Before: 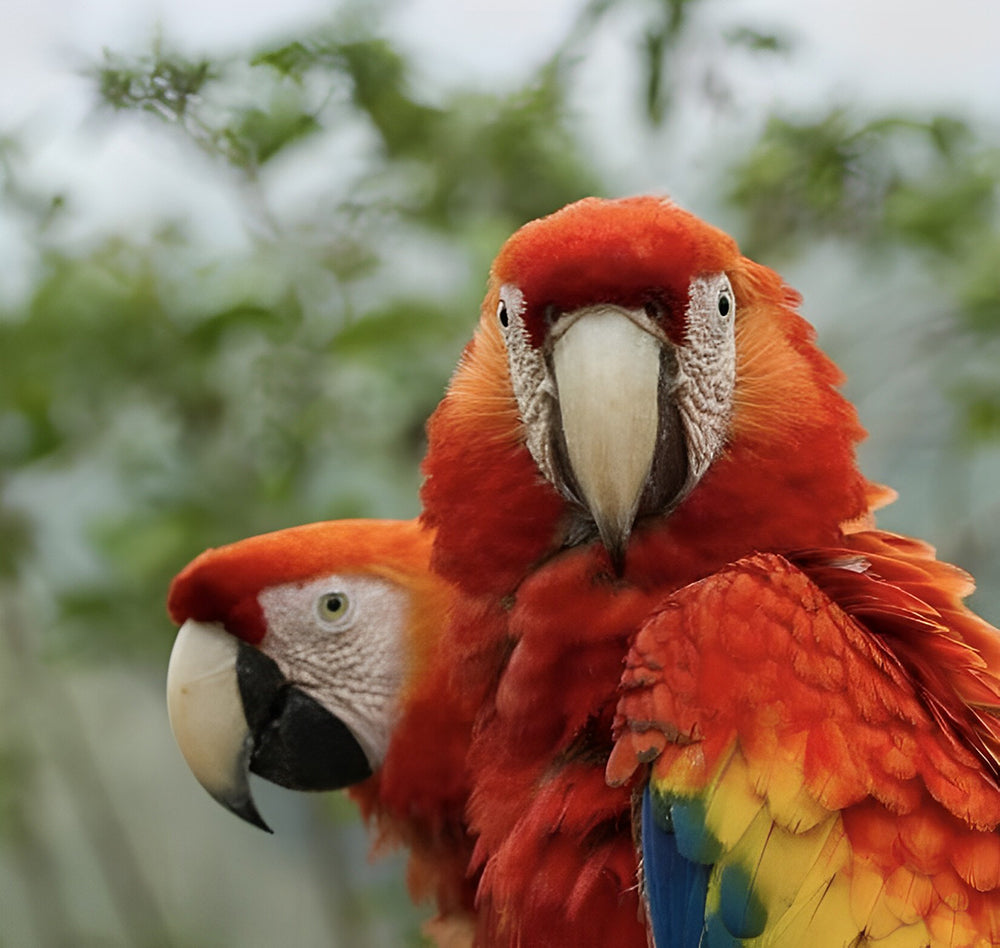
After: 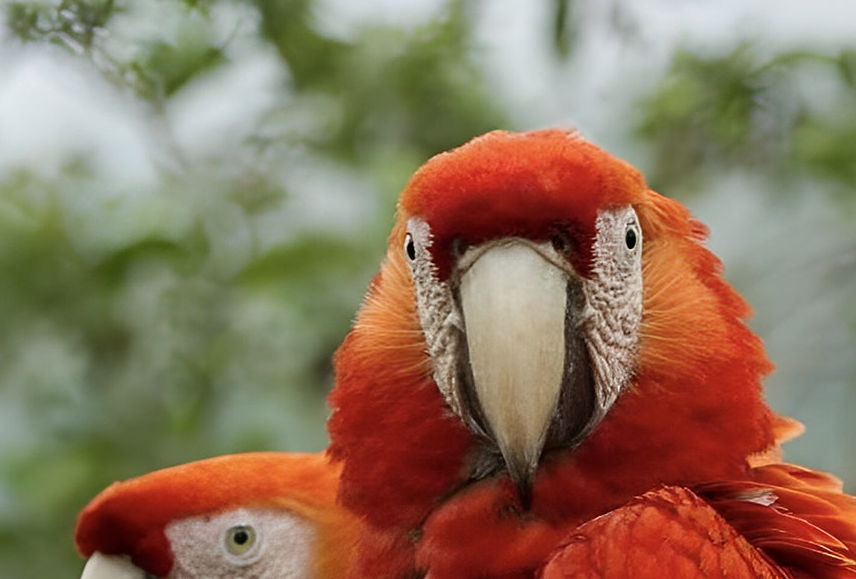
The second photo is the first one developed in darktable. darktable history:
crop and rotate: left 9.361%, top 7.142%, right 4.954%, bottom 31.76%
